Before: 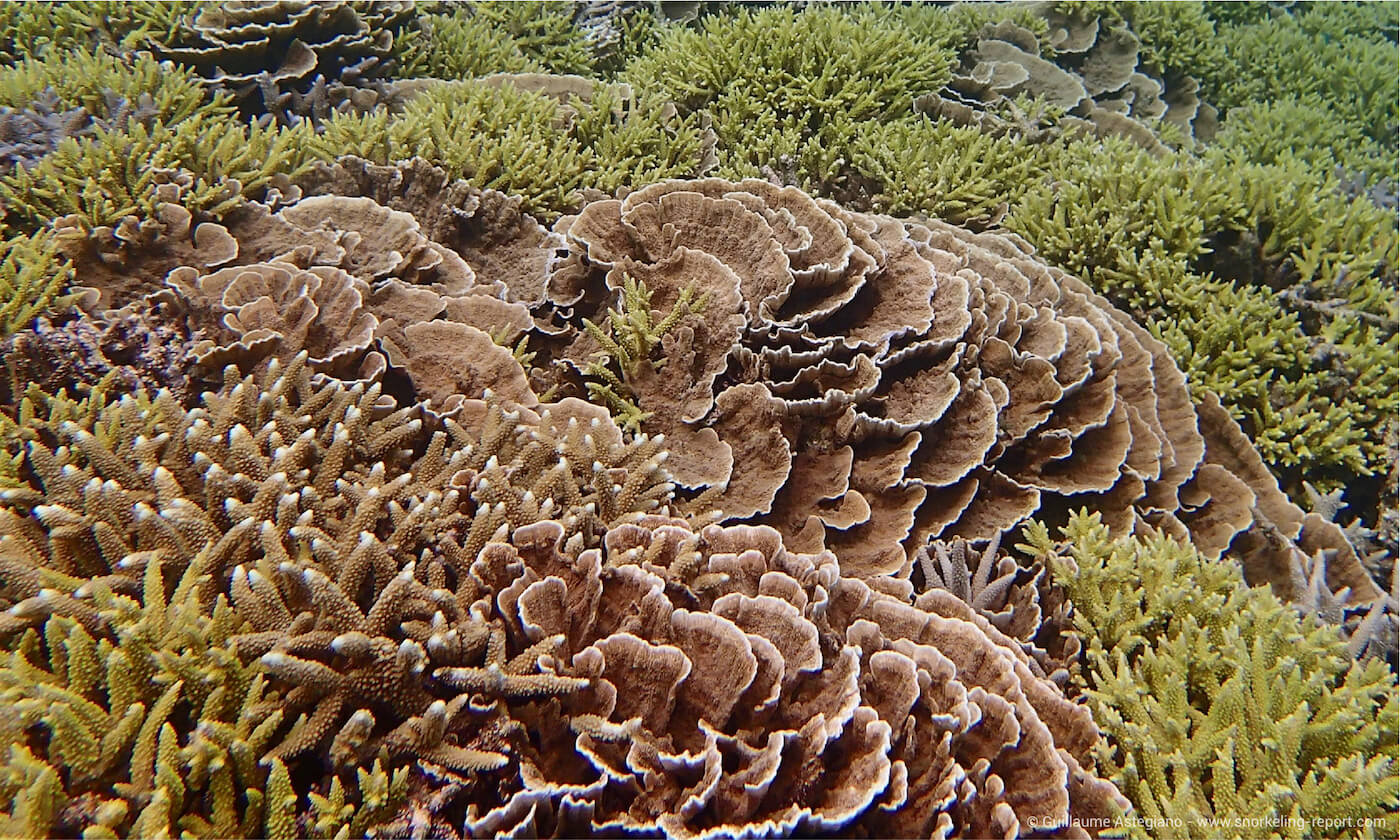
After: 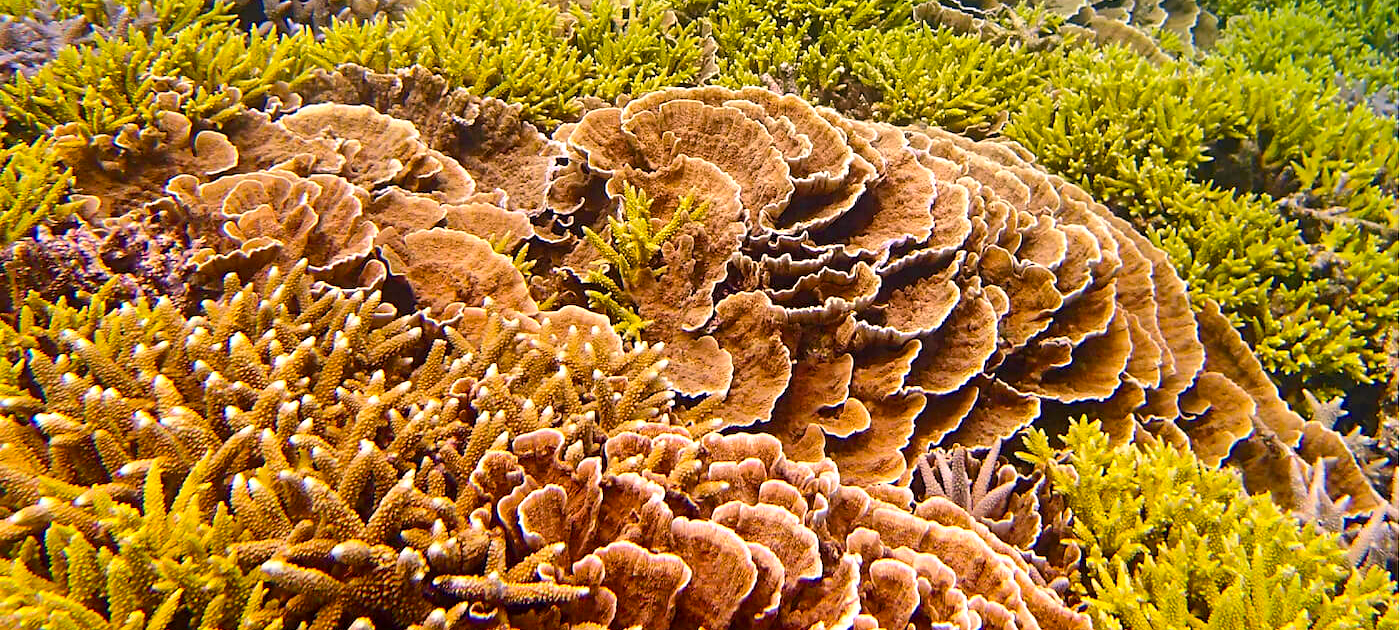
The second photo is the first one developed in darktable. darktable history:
color correction: highlights a* 11.32, highlights b* 11.46
color balance rgb: perceptual saturation grading › global saturation 30.01%, global vibrance 44.288%
exposure: black level correction 0.002, exposure 0.676 EV, compensate exposure bias true, compensate highlight preservation false
crop: top 11.042%, bottom 13.955%
